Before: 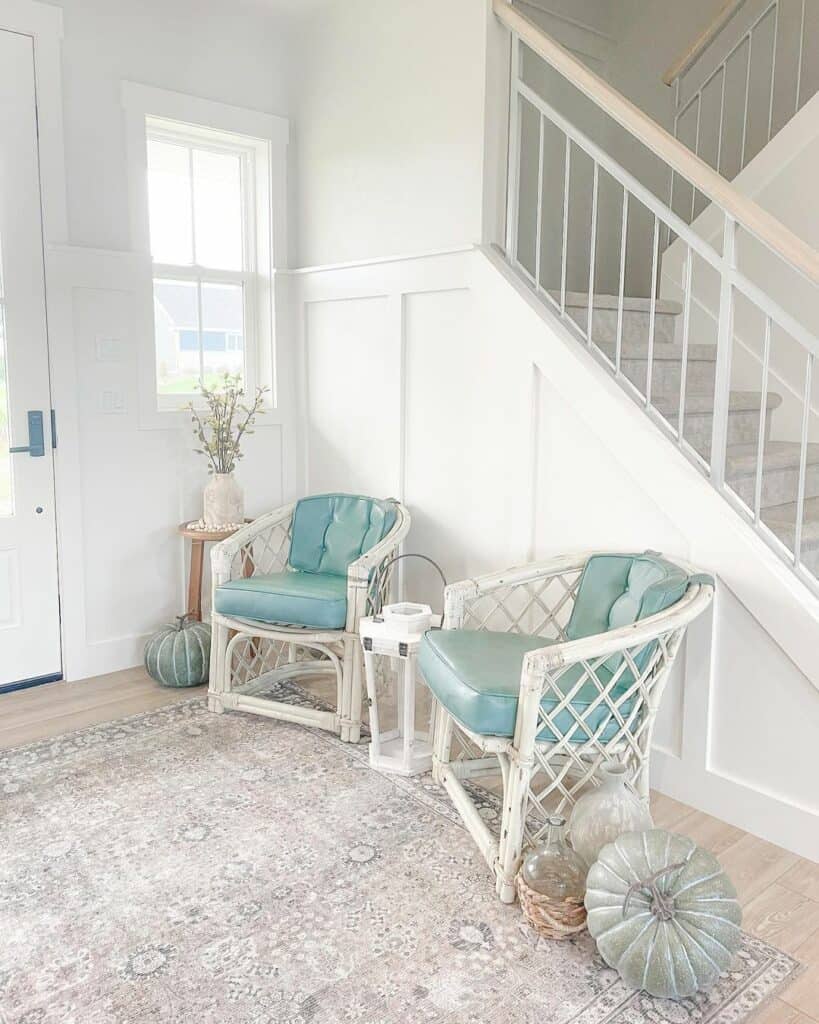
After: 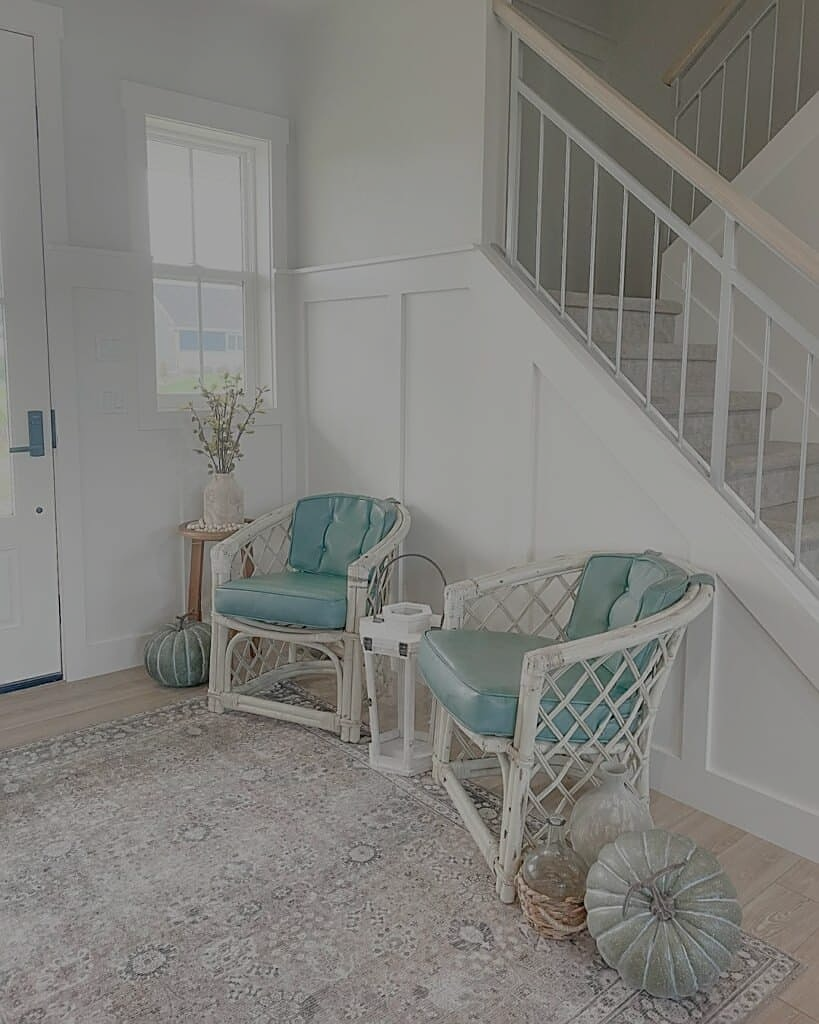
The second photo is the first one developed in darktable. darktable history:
sharpen: on, module defaults
exposure: exposure -1.453 EV, compensate highlight preservation false
